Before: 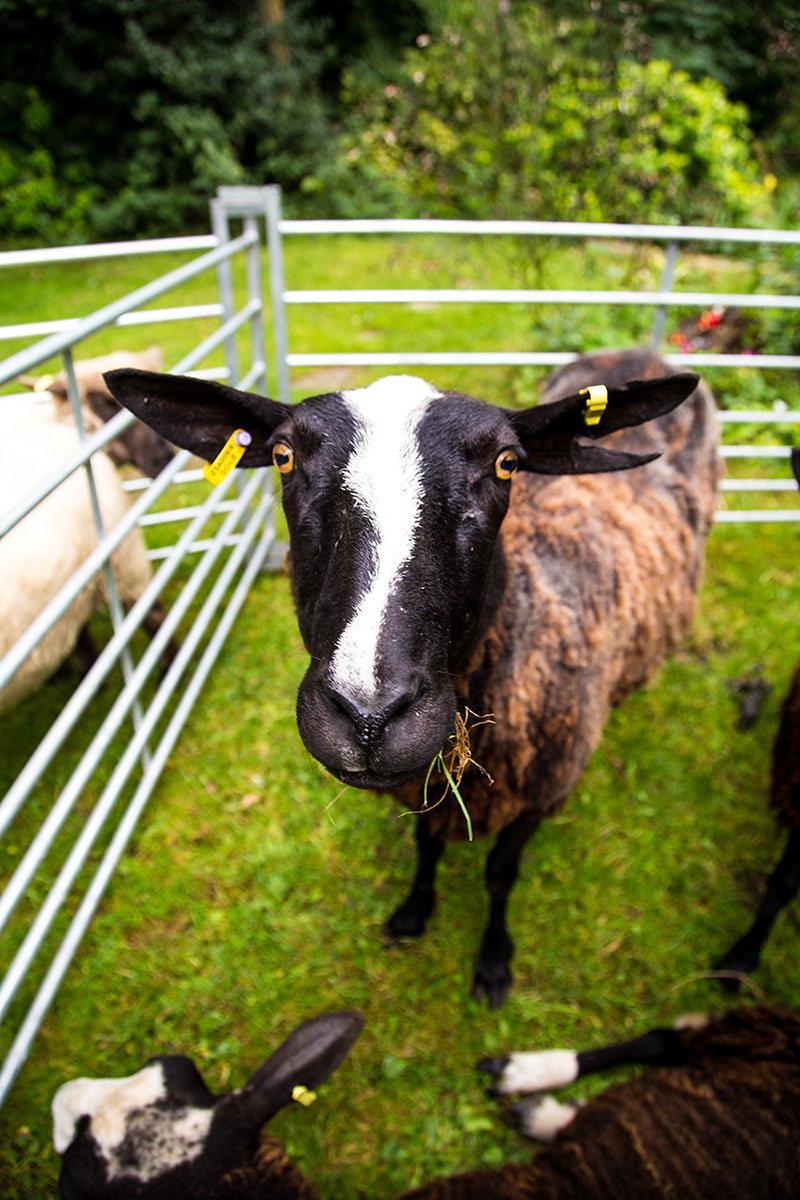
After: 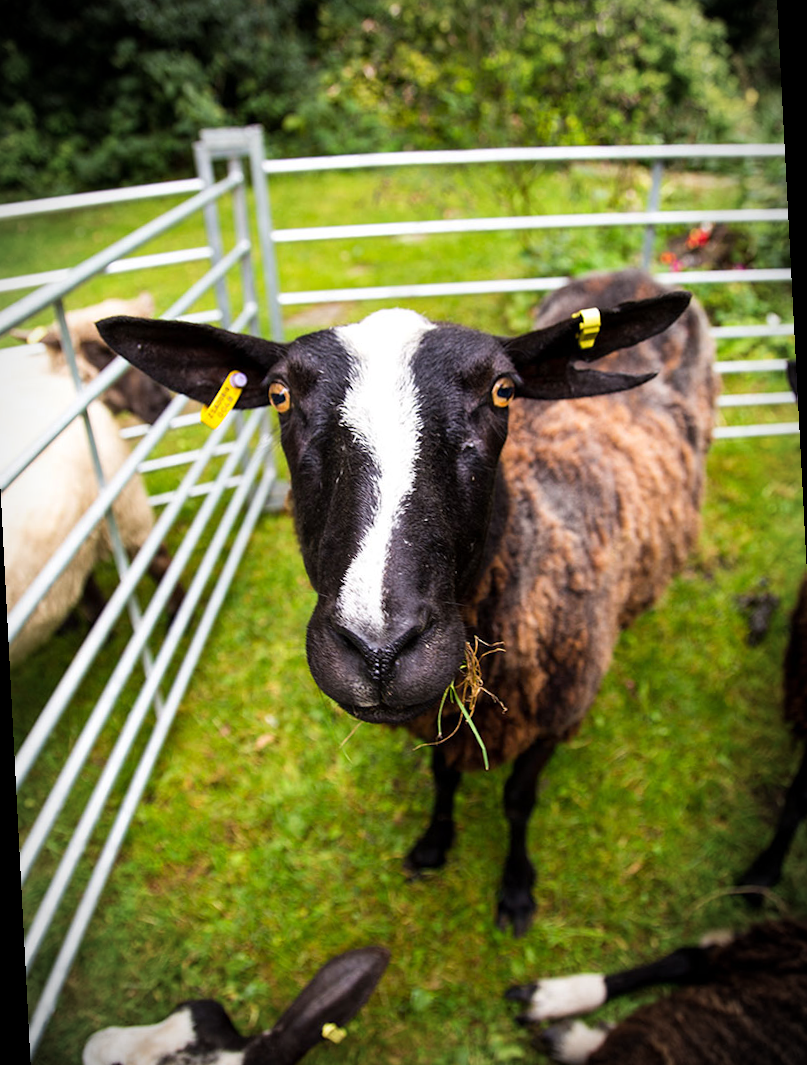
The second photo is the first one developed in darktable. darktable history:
rotate and perspective: rotation -3°, crop left 0.031, crop right 0.968, crop top 0.07, crop bottom 0.93
vignetting: fall-off start 87%, automatic ratio true
